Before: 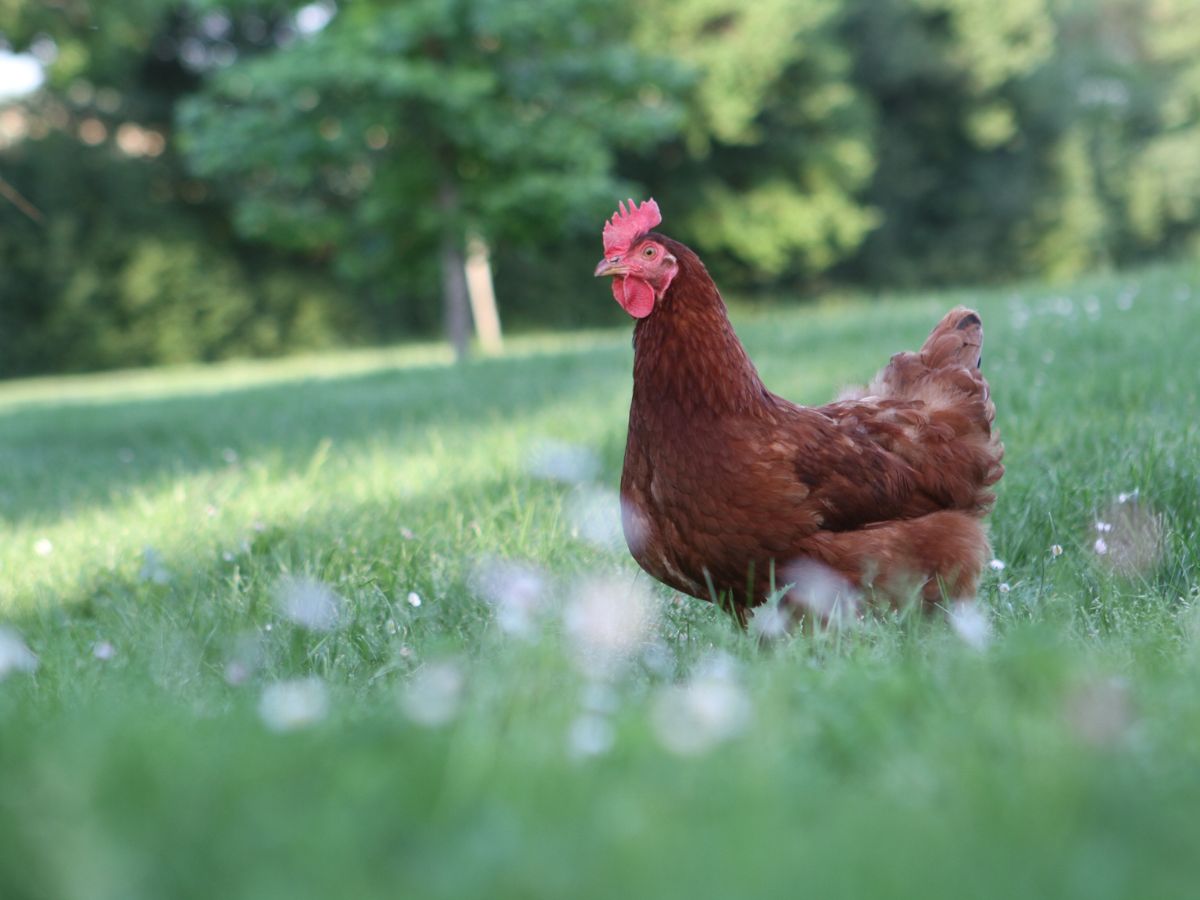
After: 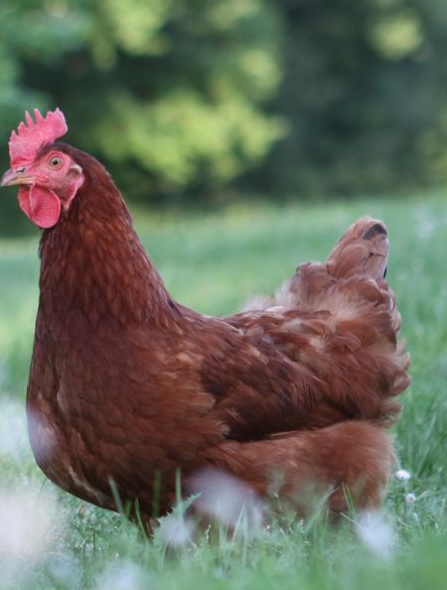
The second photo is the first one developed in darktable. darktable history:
crop and rotate: left 49.517%, top 10.093%, right 13.184%, bottom 24.313%
